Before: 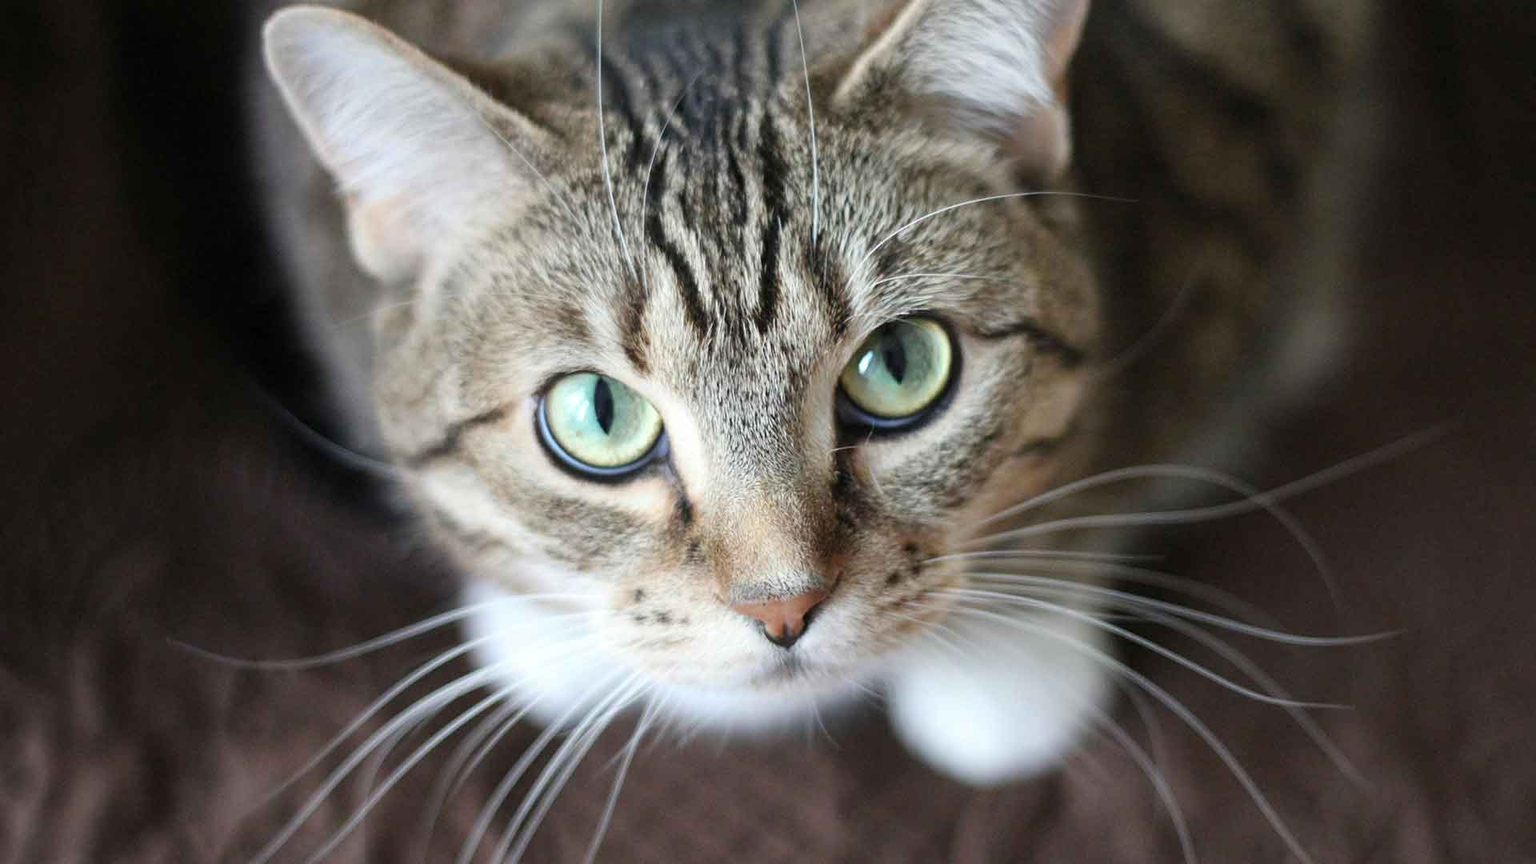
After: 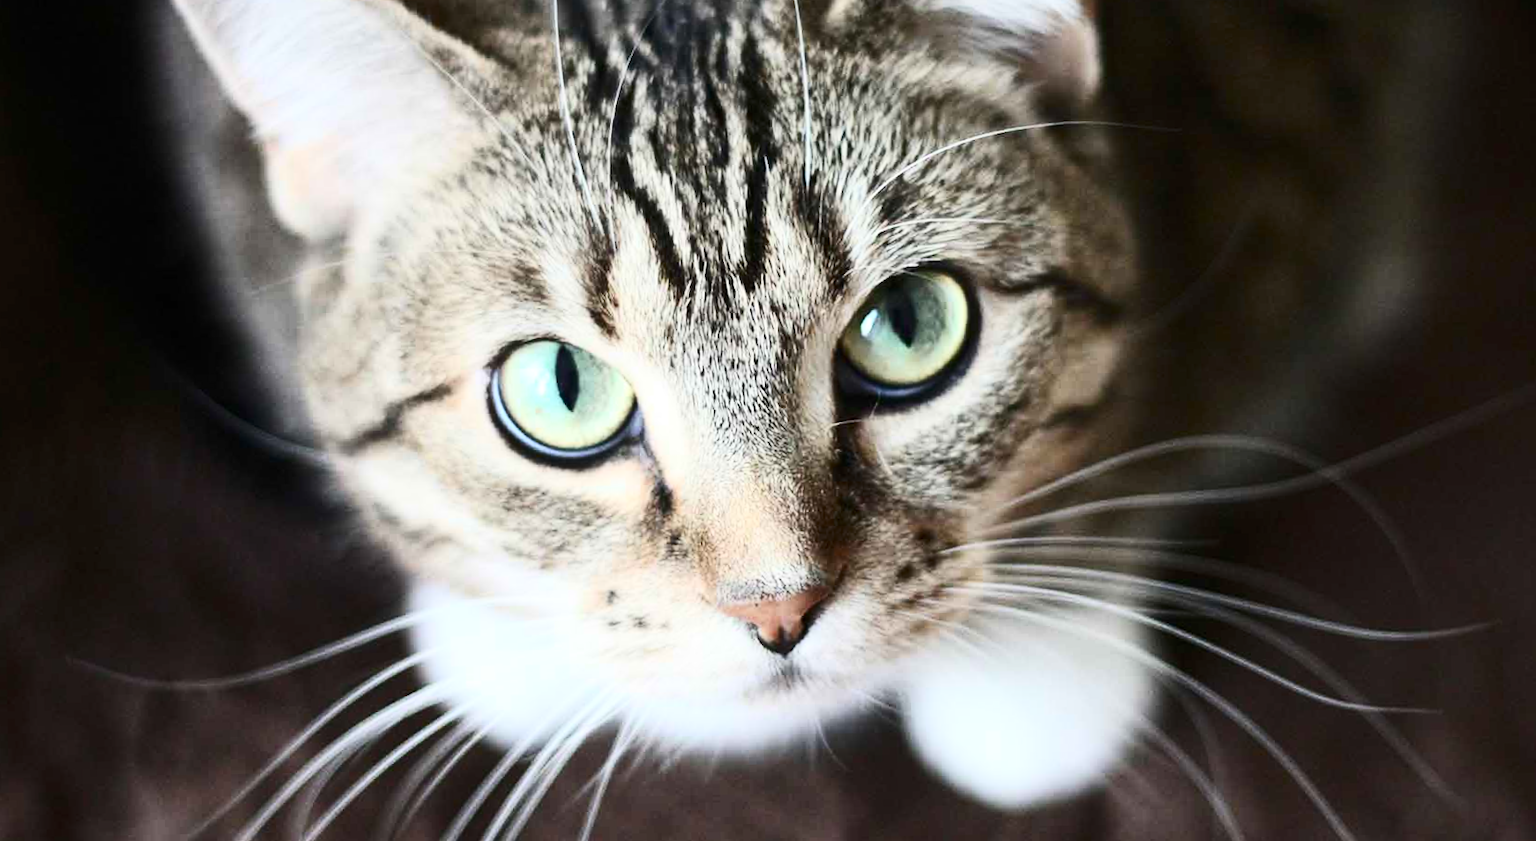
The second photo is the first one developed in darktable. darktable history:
crop and rotate: angle -1.96°, left 3.097%, top 4.154%, right 1.586%, bottom 0.529%
contrast brightness saturation: contrast 0.39, brightness 0.1
rotate and perspective: rotation -3°, crop left 0.031, crop right 0.968, crop top 0.07, crop bottom 0.93
